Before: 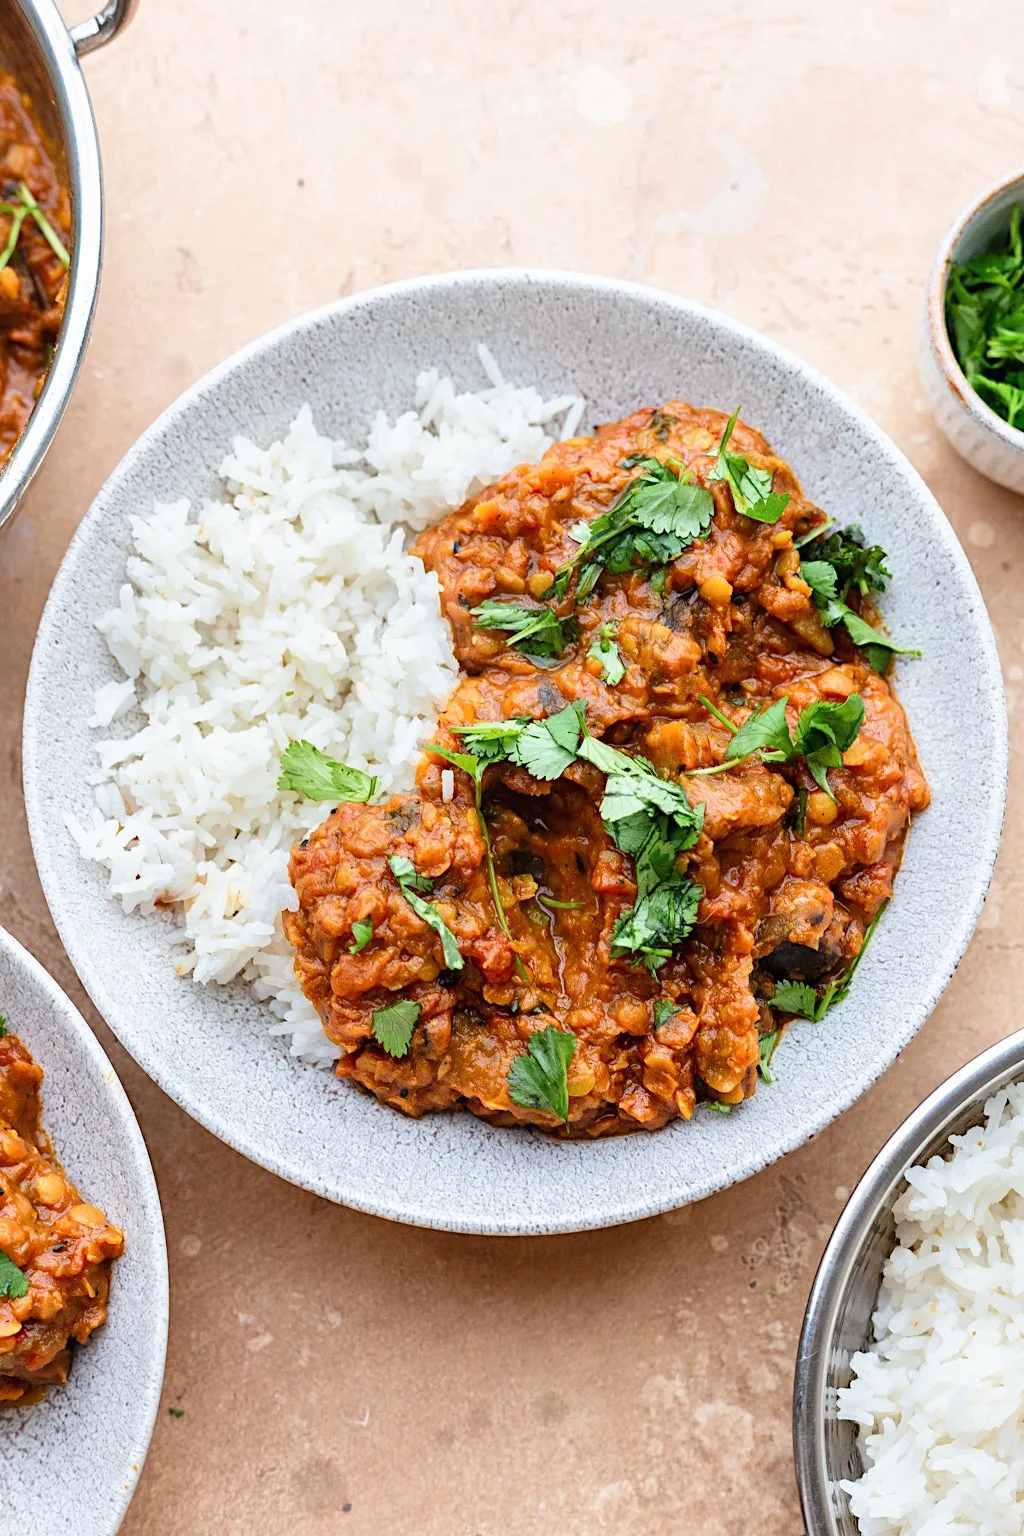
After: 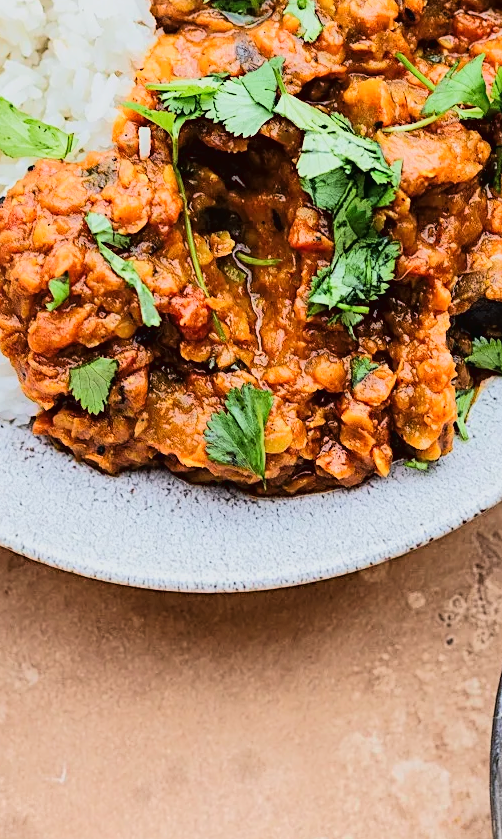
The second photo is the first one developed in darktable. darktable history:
tone curve: curves: ch0 [(0, 0.017) (0.091, 0.04) (0.296, 0.276) (0.439, 0.482) (0.64, 0.729) (0.785, 0.817) (0.995, 0.917)]; ch1 [(0, 0) (0.384, 0.365) (0.463, 0.447) (0.486, 0.474) (0.503, 0.497) (0.526, 0.52) (0.555, 0.564) (0.578, 0.589) (0.638, 0.66) (0.766, 0.773) (1, 1)]; ch2 [(0, 0) (0.374, 0.344) (0.446, 0.443) (0.501, 0.509) (0.528, 0.522) (0.569, 0.593) (0.61, 0.646) (0.666, 0.688) (1, 1)], color space Lab, linked channels, preserve colors none
crop: left 29.606%, top 41.872%, right 21.281%, bottom 3.499%
sharpen: amount 0.21
tone equalizer: edges refinement/feathering 500, mask exposure compensation -1.57 EV, preserve details no
